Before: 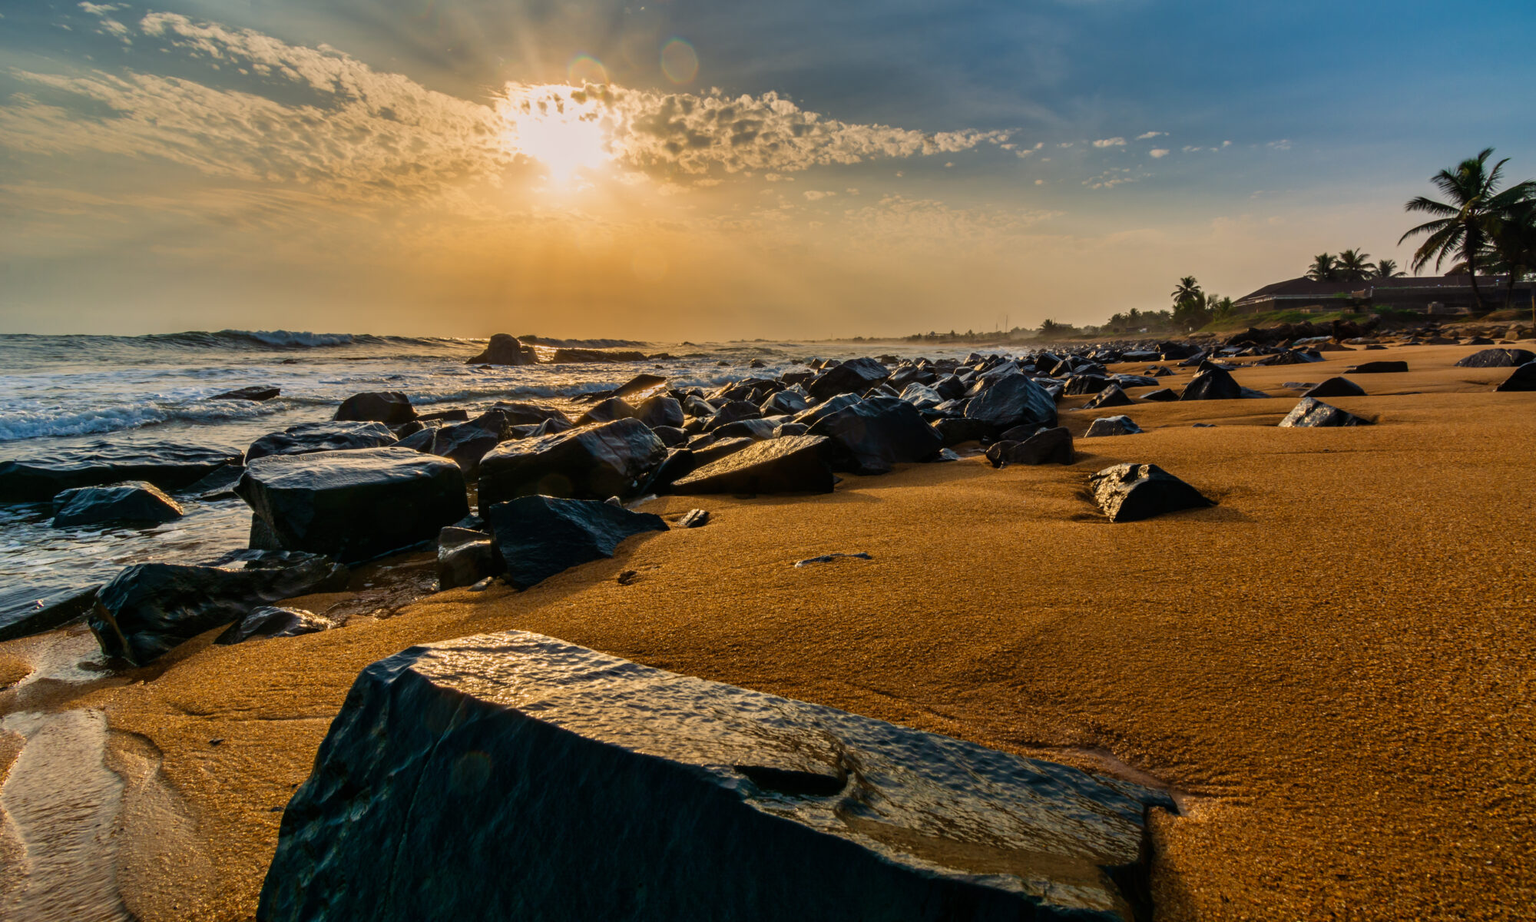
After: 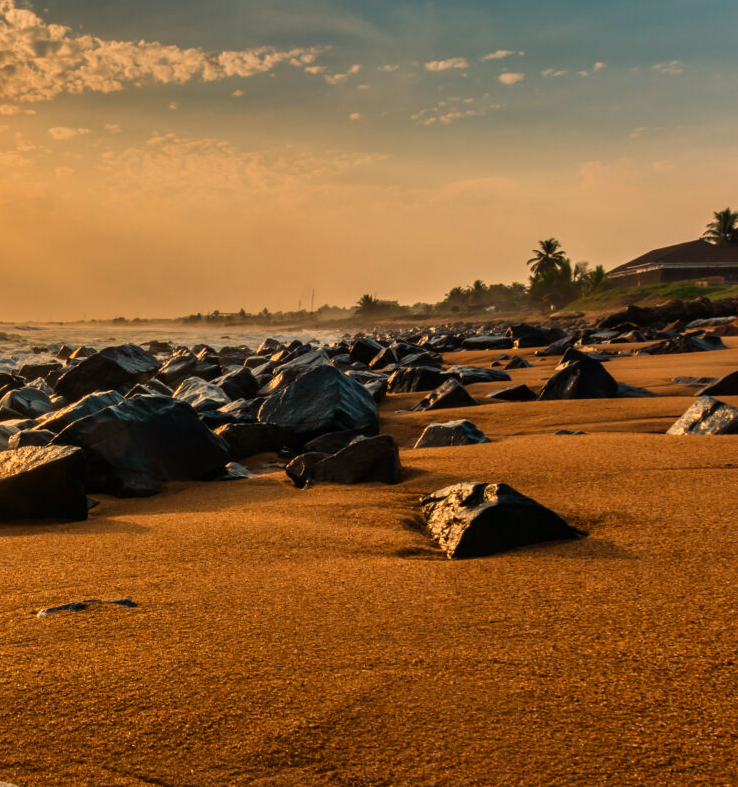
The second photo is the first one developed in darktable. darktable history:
white balance: red 1.138, green 0.996, blue 0.812
crop and rotate: left 49.936%, top 10.094%, right 13.136%, bottom 24.256%
